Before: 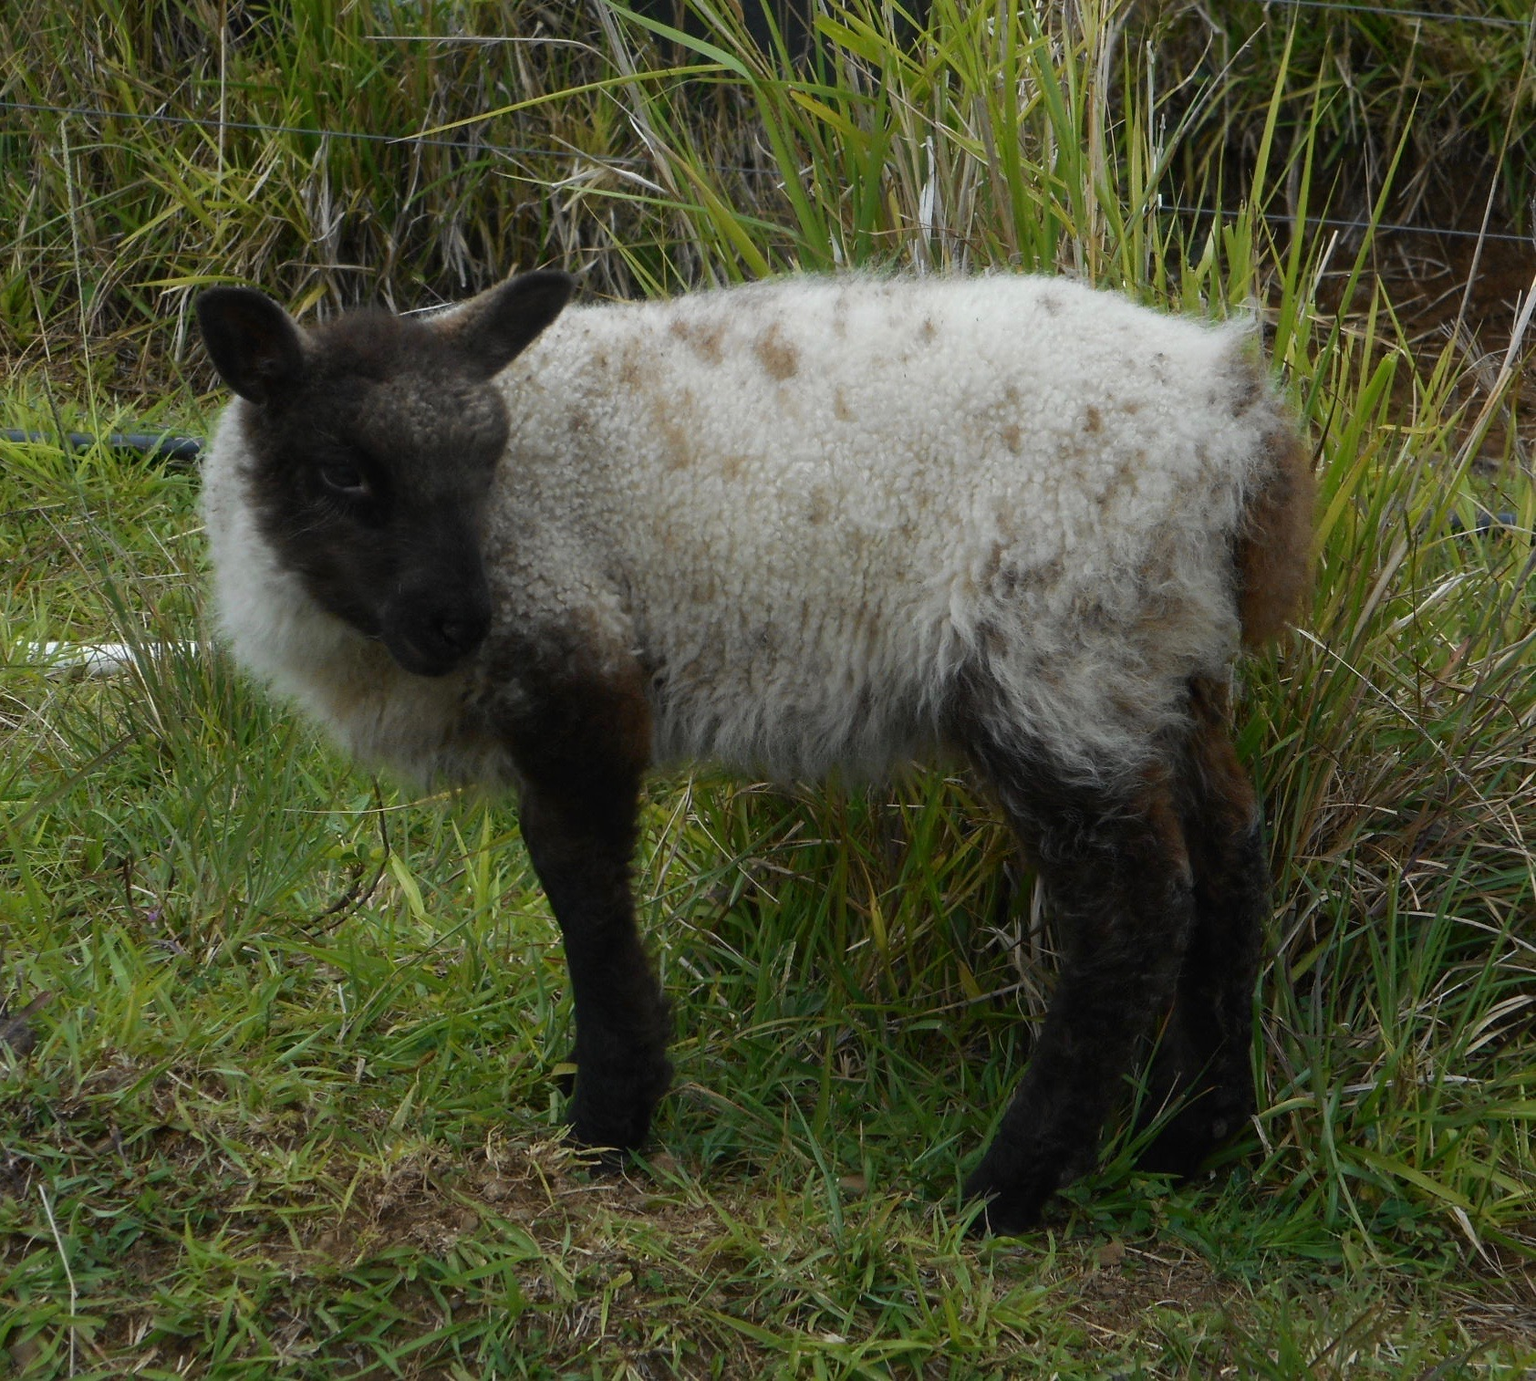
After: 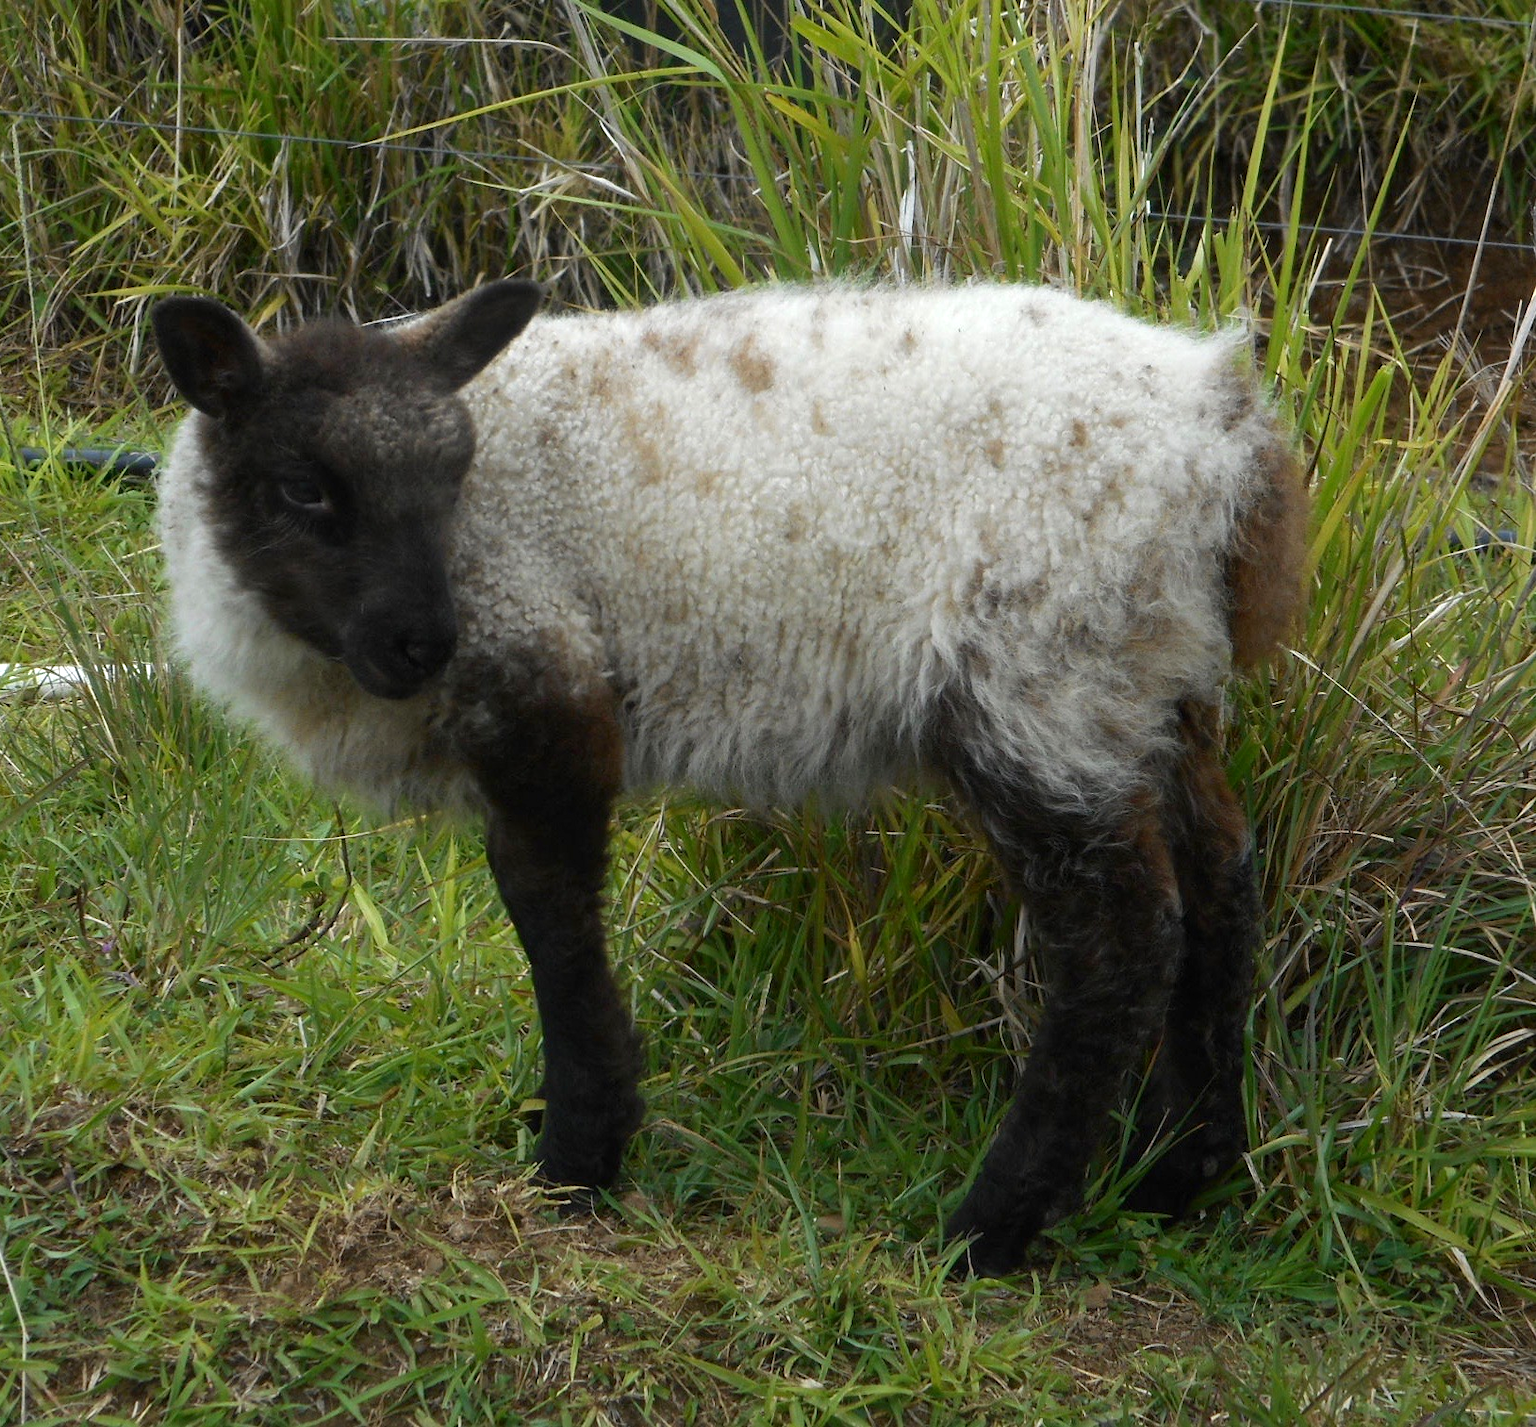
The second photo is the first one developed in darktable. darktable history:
tone equalizer: on, module defaults
crop and rotate: left 3.238%
exposure: black level correction 0.001, exposure 0.5 EV, compensate exposure bias true, compensate highlight preservation false
